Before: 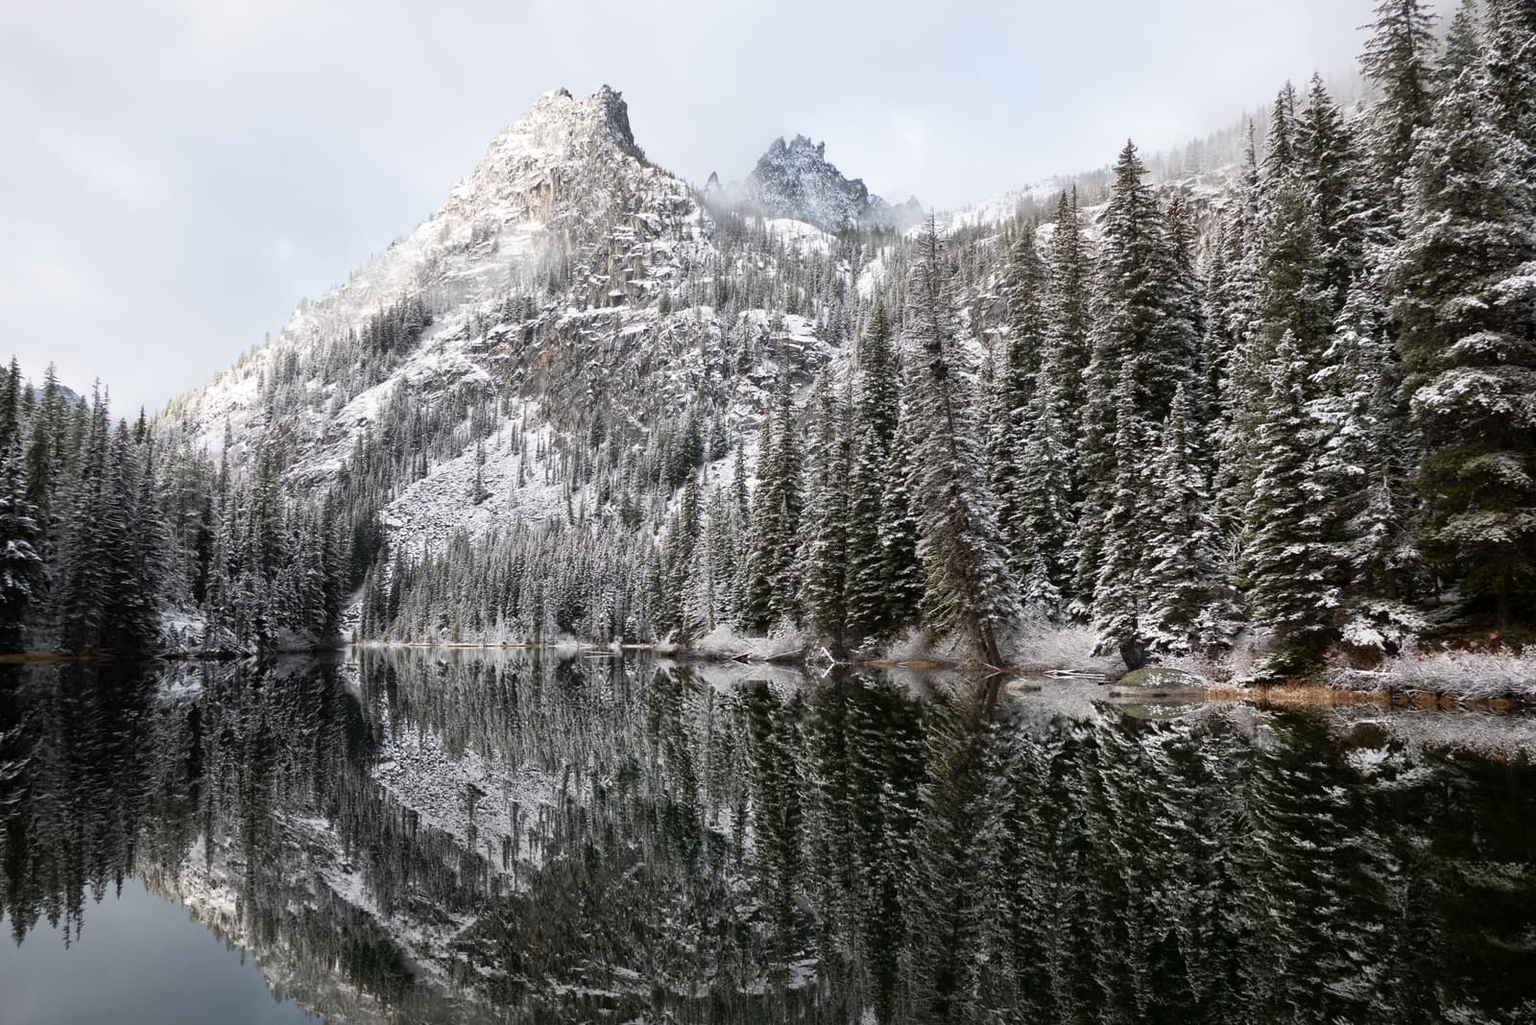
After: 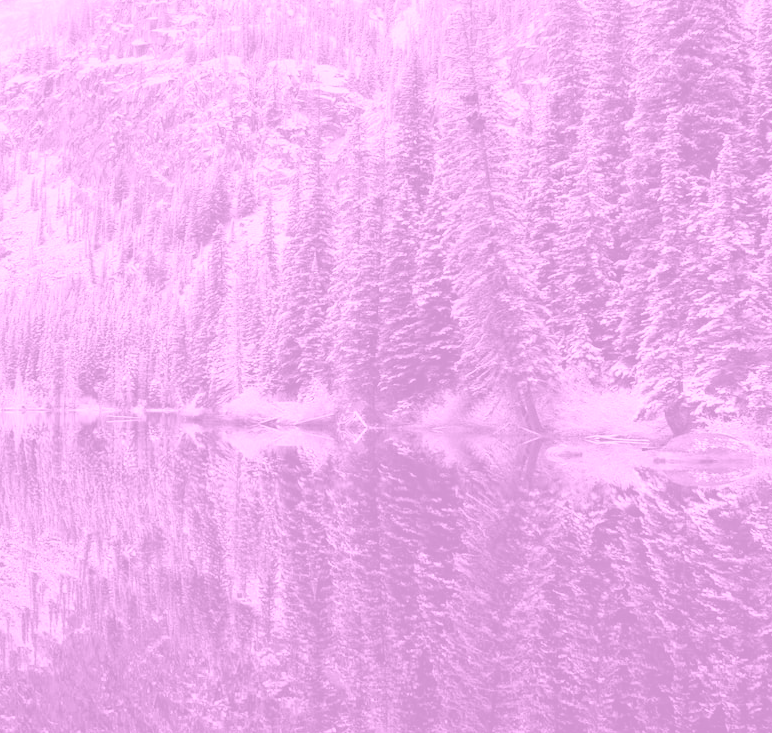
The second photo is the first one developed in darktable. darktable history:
crop: left 31.379%, top 24.658%, right 20.326%, bottom 6.628%
colorize: hue 331.2°, saturation 75%, source mix 30.28%, lightness 70.52%, version 1
